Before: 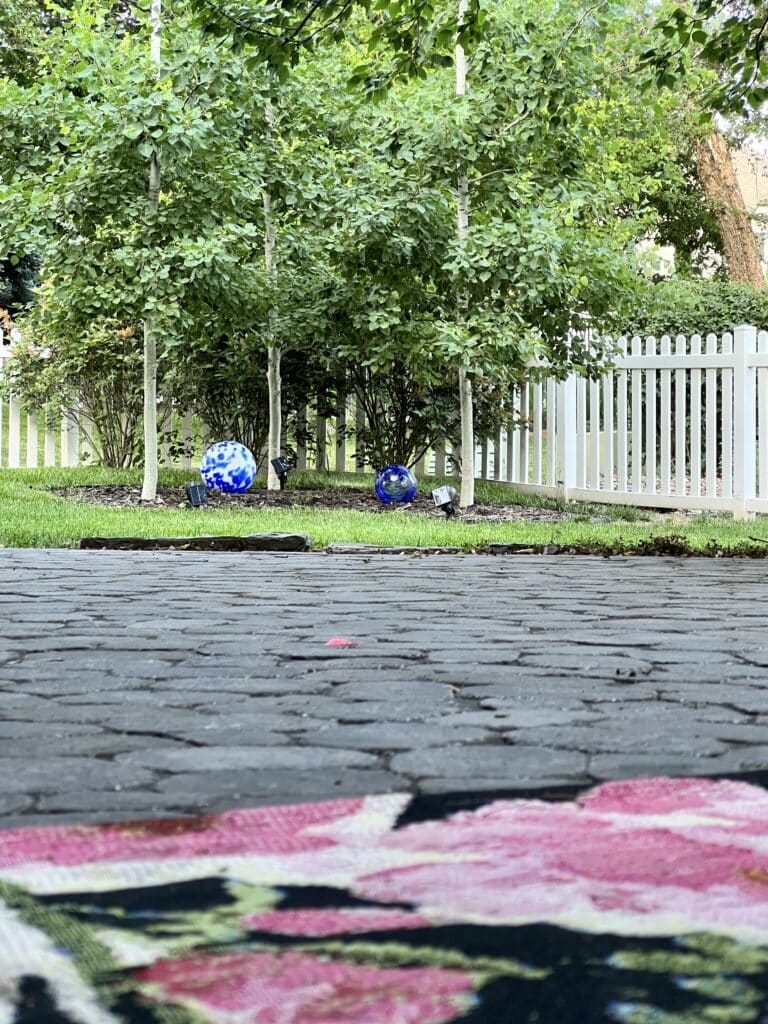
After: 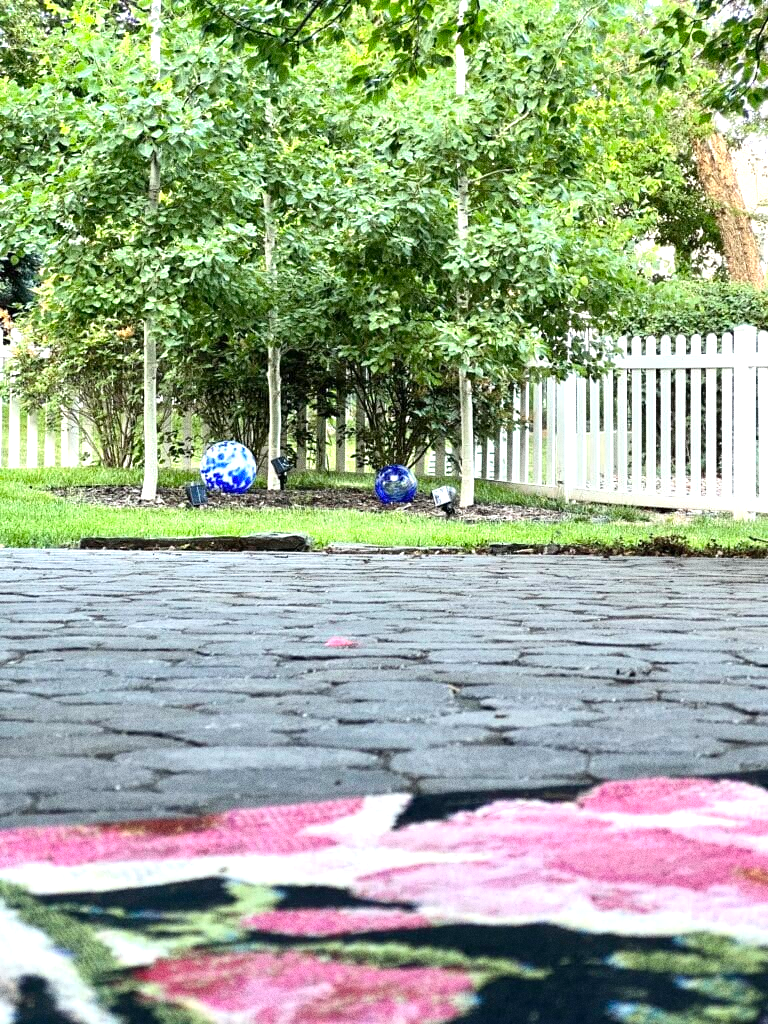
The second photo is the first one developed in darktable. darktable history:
exposure: exposure 0.648 EV, compensate highlight preservation false
grain: coarseness 0.09 ISO, strength 40%
